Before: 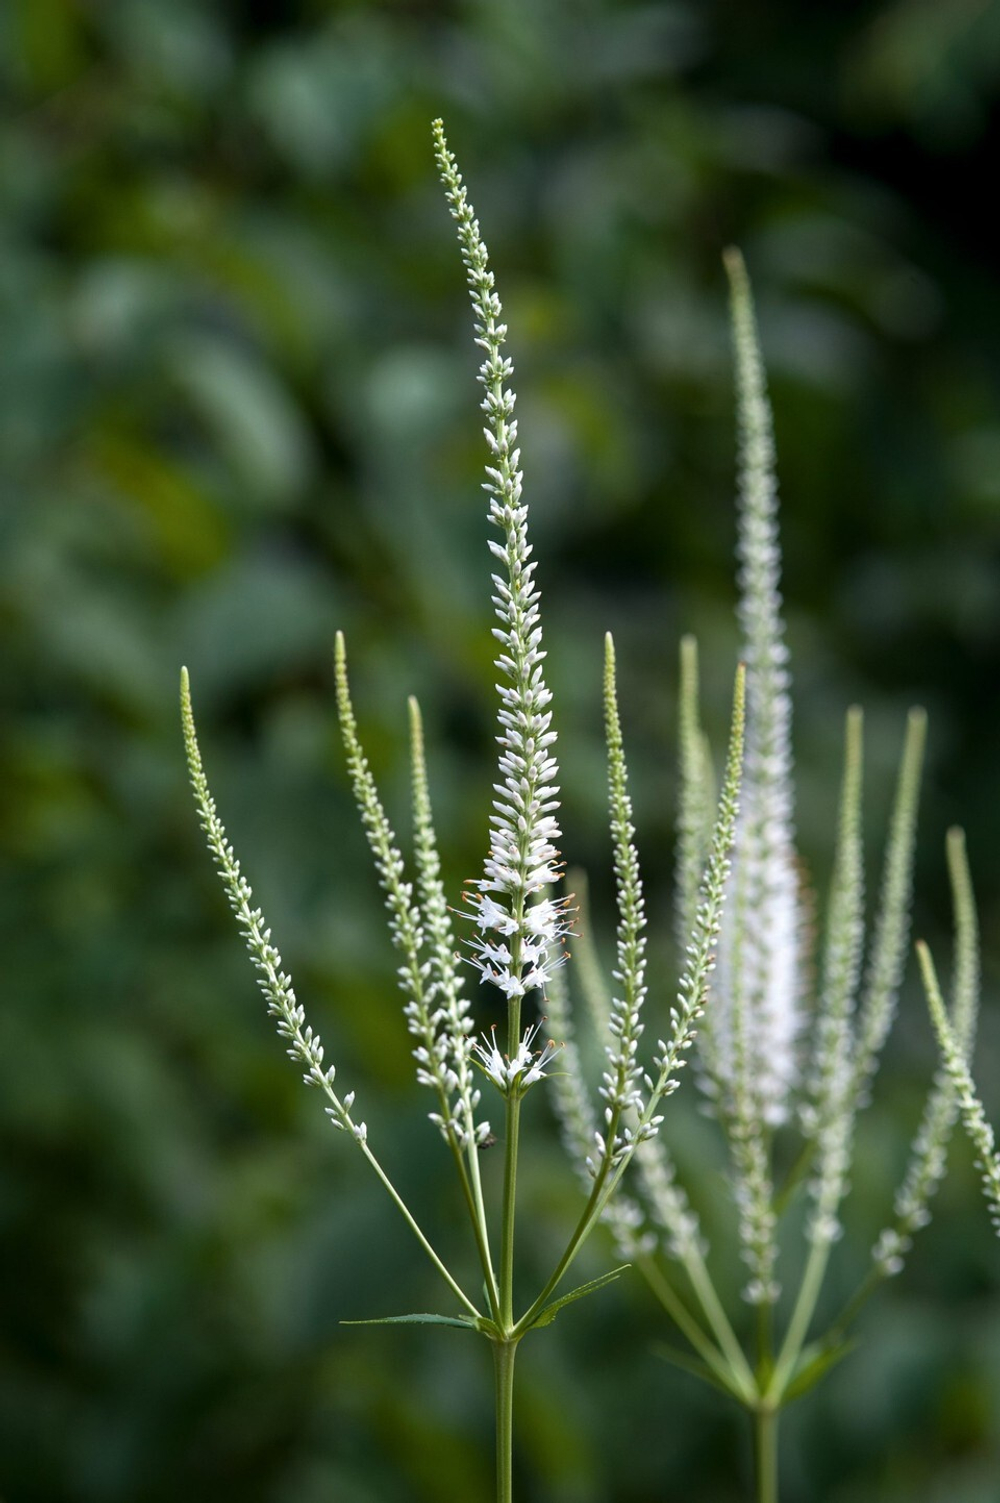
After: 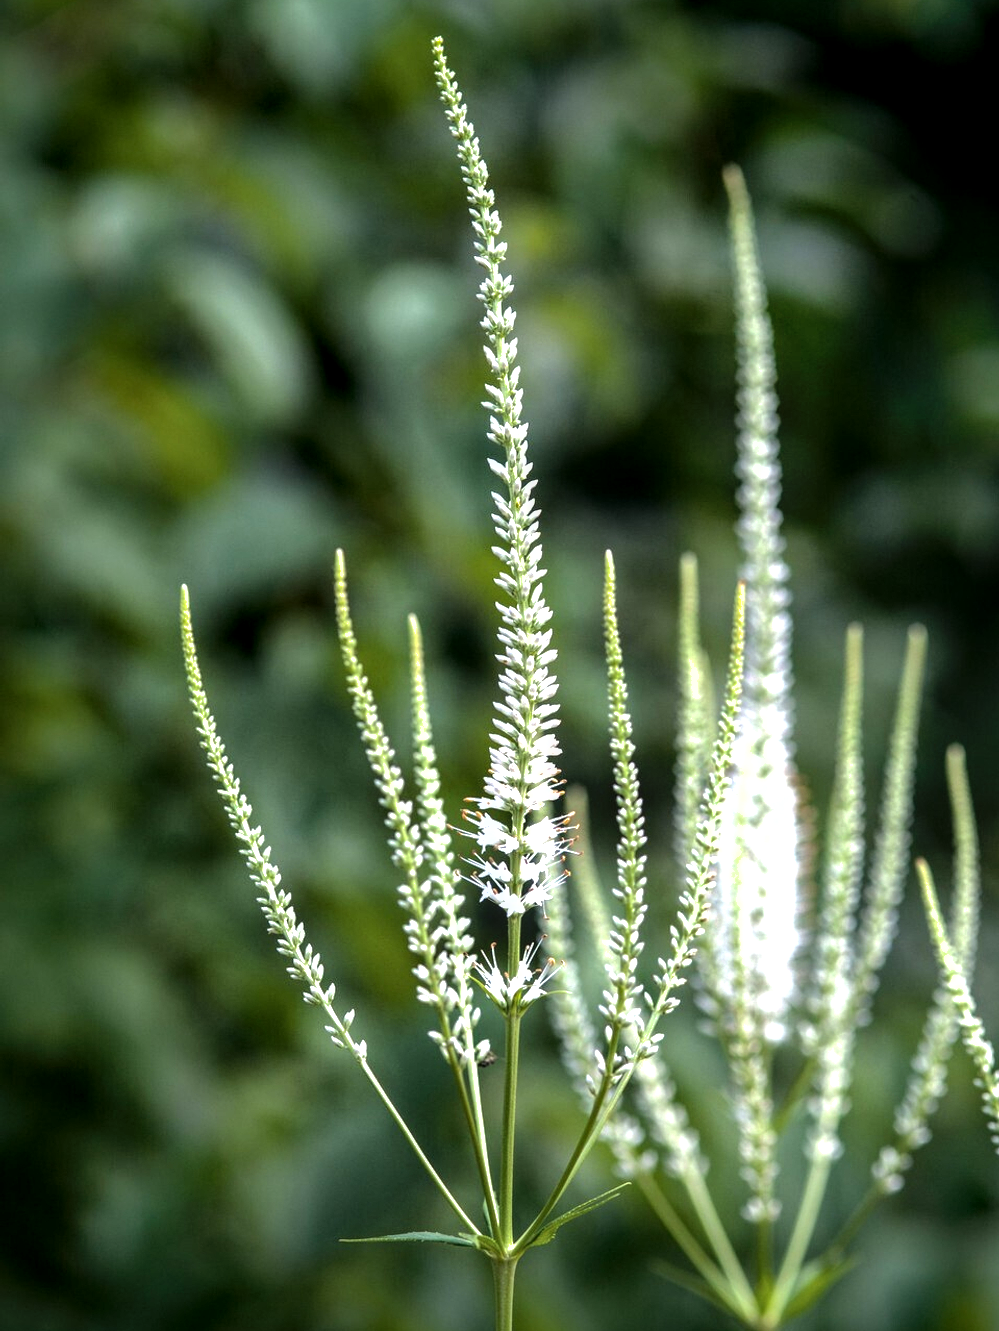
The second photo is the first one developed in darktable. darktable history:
tone equalizer: -8 EV -1.05 EV, -7 EV -0.98 EV, -6 EV -0.889 EV, -5 EV -0.547 EV, -3 EV 0.607 EV, -2 EV 0.848 EV, -1 EV 0.992 EV, +0 EV 1.05 EV, mask exposure compensation -0.492 EV
shadows and highlights: on, module defaults
local contrast: detail 130%
crop and rotate: top 5.518%, bottom 5.866%
